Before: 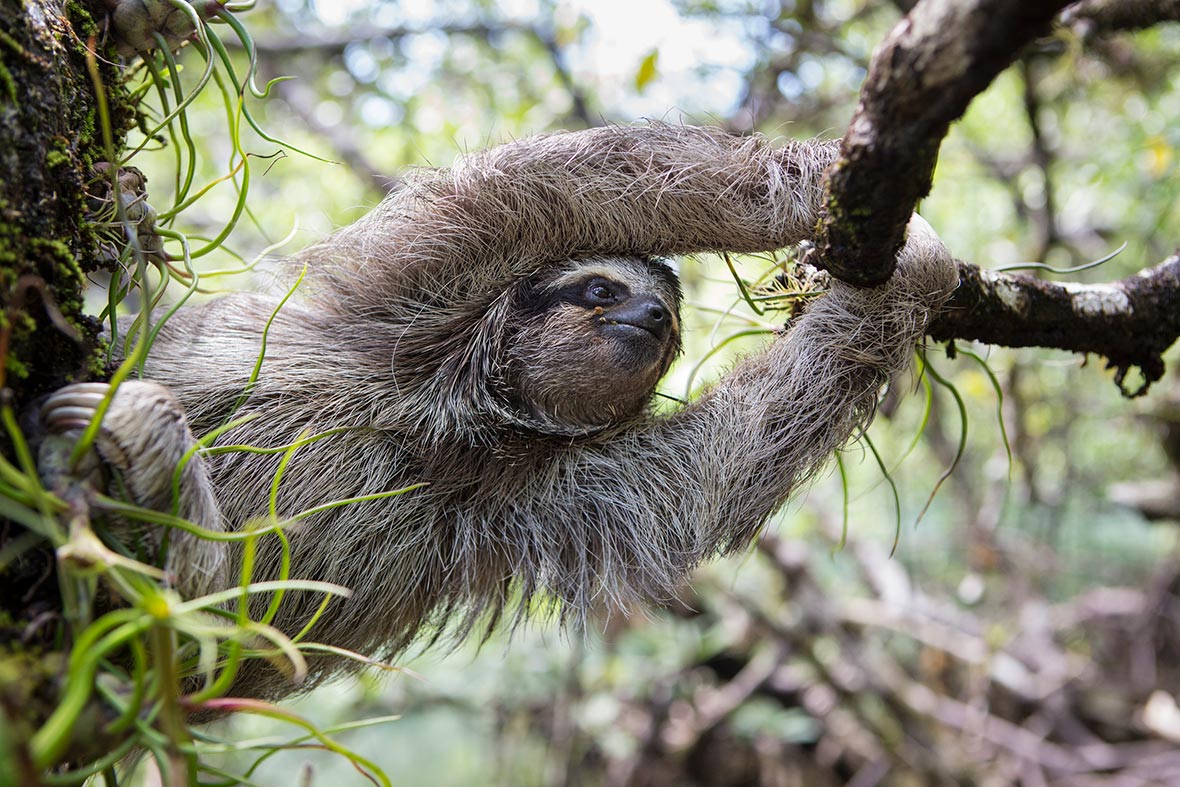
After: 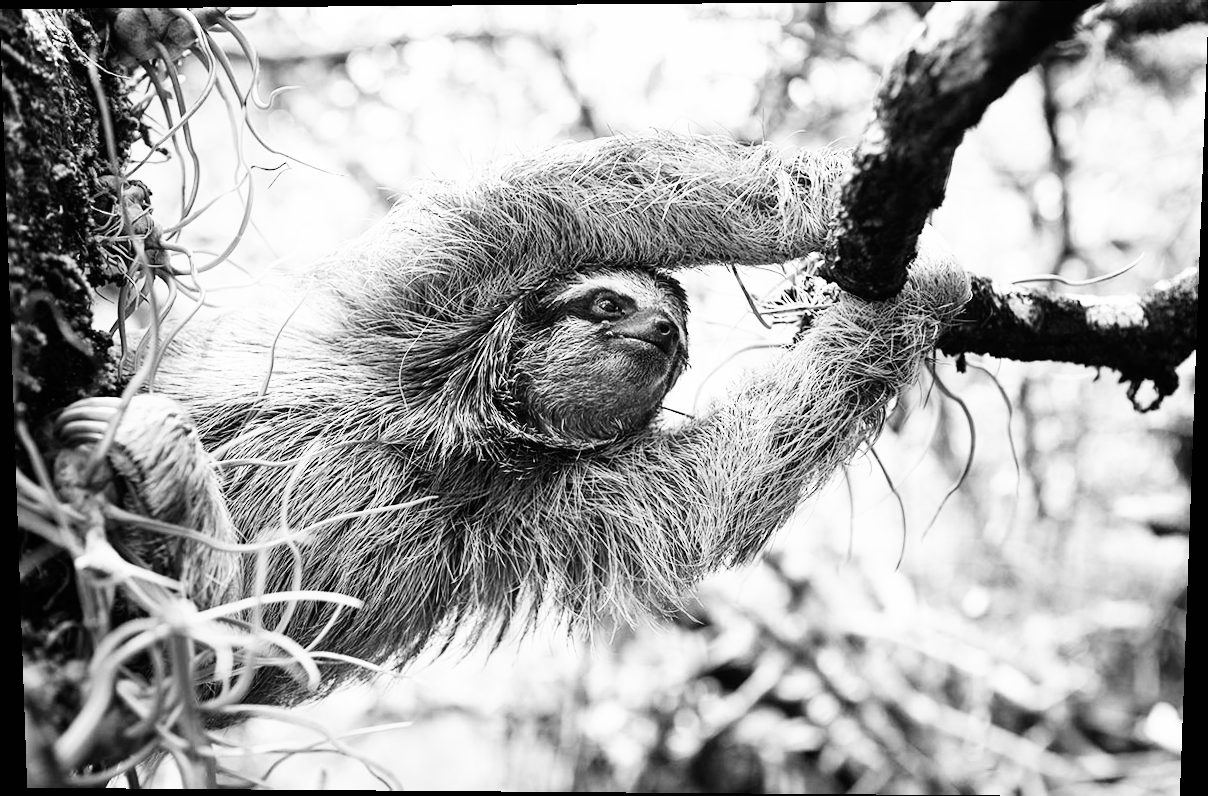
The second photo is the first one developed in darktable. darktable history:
white balance: red 0.98, blue 1.034
base curve: curves: ch0 [(0, 0) (0.007, 0.004) (0.027, 0.03) (0.046, 0.07) (0.207, 0.54) (0.442, 0.872) (0.673, 0.972) (1, 1)], preserve colors none
rotate and perspective: lens shift (vertical) 0.048, lens shift (horizontal) -0.024, automatic cropping off
monochrome: on, module defaults
